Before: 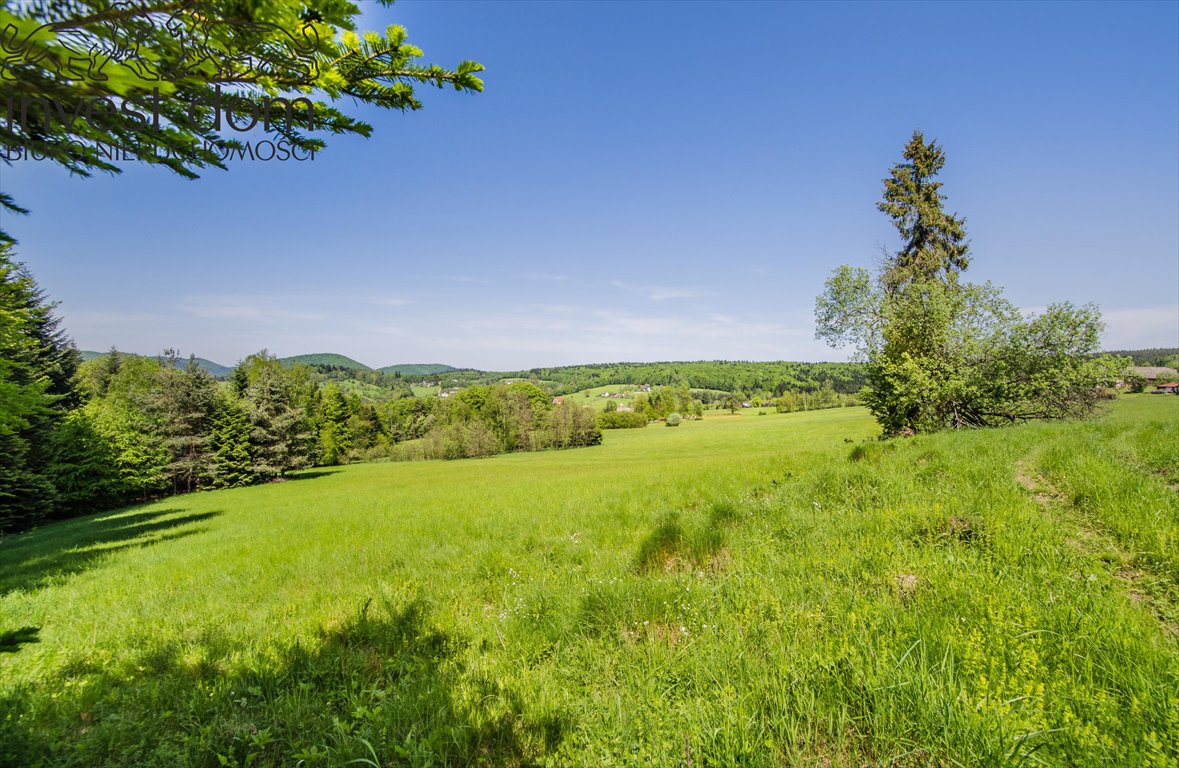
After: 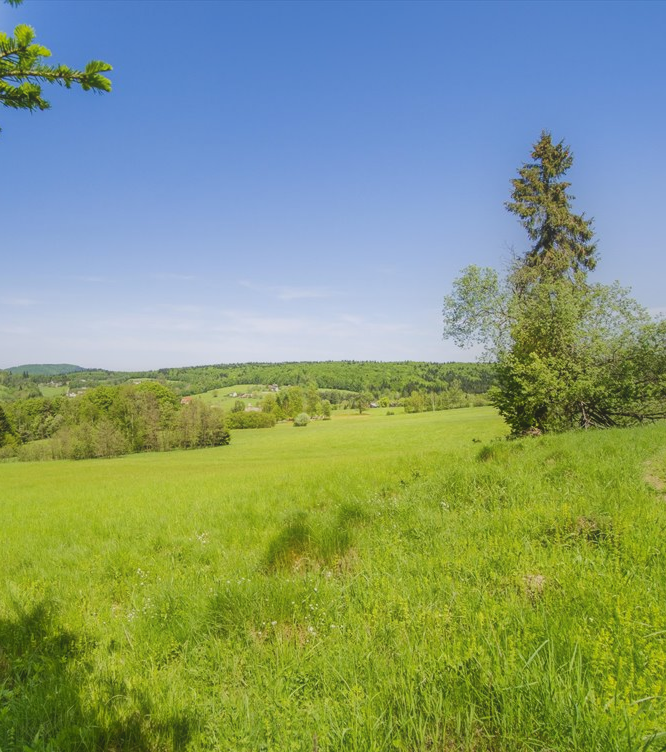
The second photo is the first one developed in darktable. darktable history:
crop: left 31.6%, top 0.006%, right 11.739%
local contrast: mode bilateral grid, contrast 19, coarseness 49, detail 119%, midtone range 0.2
contrast equalizer: y [[0.6 ×6], [0.55 ×6], [0 ×6], [0 ×6], [0 ×6]], mix -0.996
